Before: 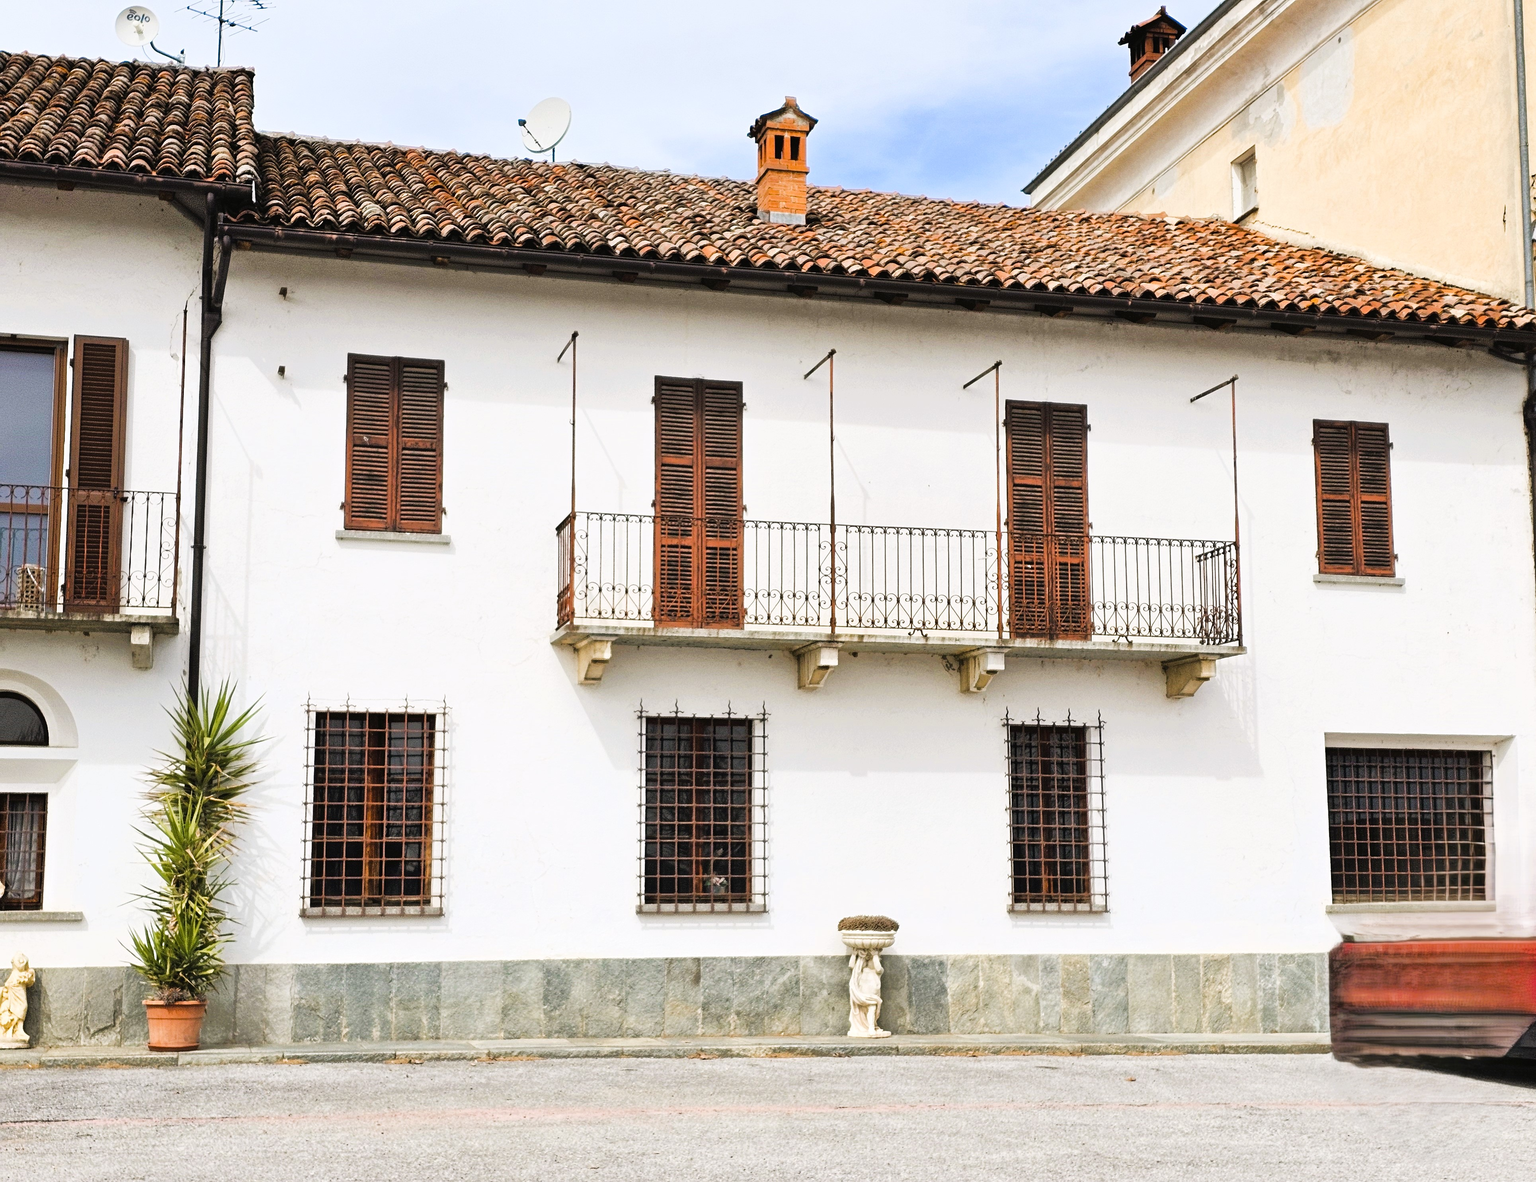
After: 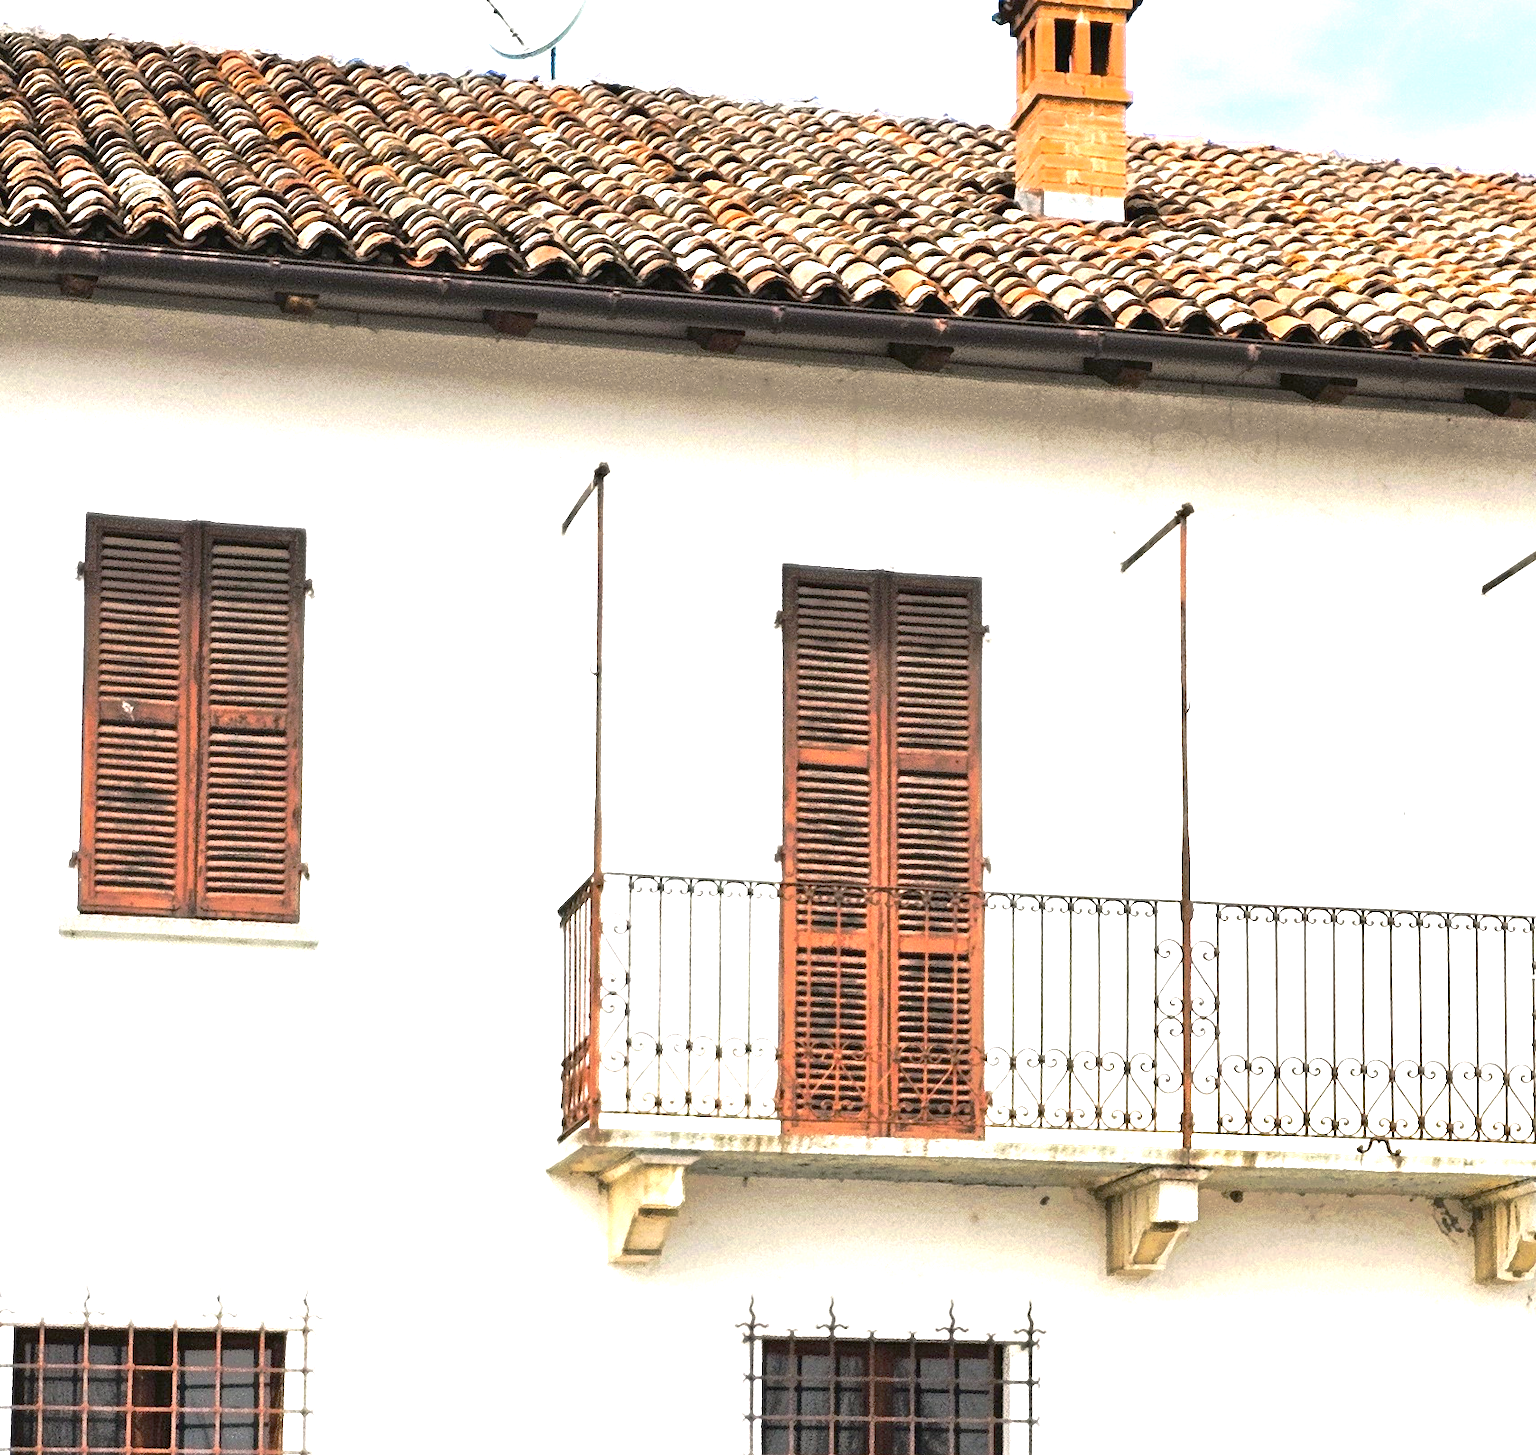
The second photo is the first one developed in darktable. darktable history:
tone curve: curves: ch0 [(0, 0) (0.003, 0.005) (0.011, 0.016) (0.025, 0.036) (0.044, 0.071) (0.069, 0.112) (0.1, 0.149) (0.136, 0.187) (0.177, 0.228) (0.224, 0.272) (0.277, 0.32) (0.335, 0.374) (0.399, 0.429) (0.468, 0.479) (0.543, 0.538) (0.623, 0.609) (0.709, 0.697) (0.801, 0.789) (0.898, 0.876) (1, 1)], preserve colors none
crop: left 20.165%, top 10.766%, right 35.723%, bottom 34.89%
exposure: black level correction 0.001, exposure 1.035 EV, compensate highlight preservation false
